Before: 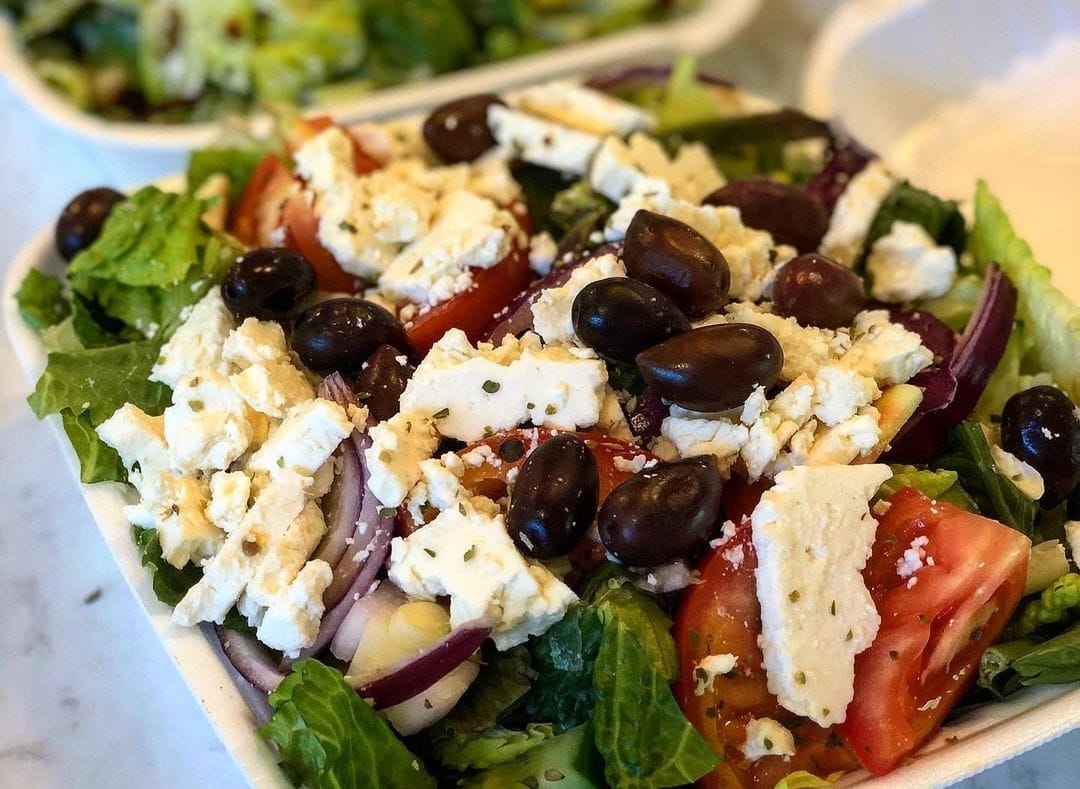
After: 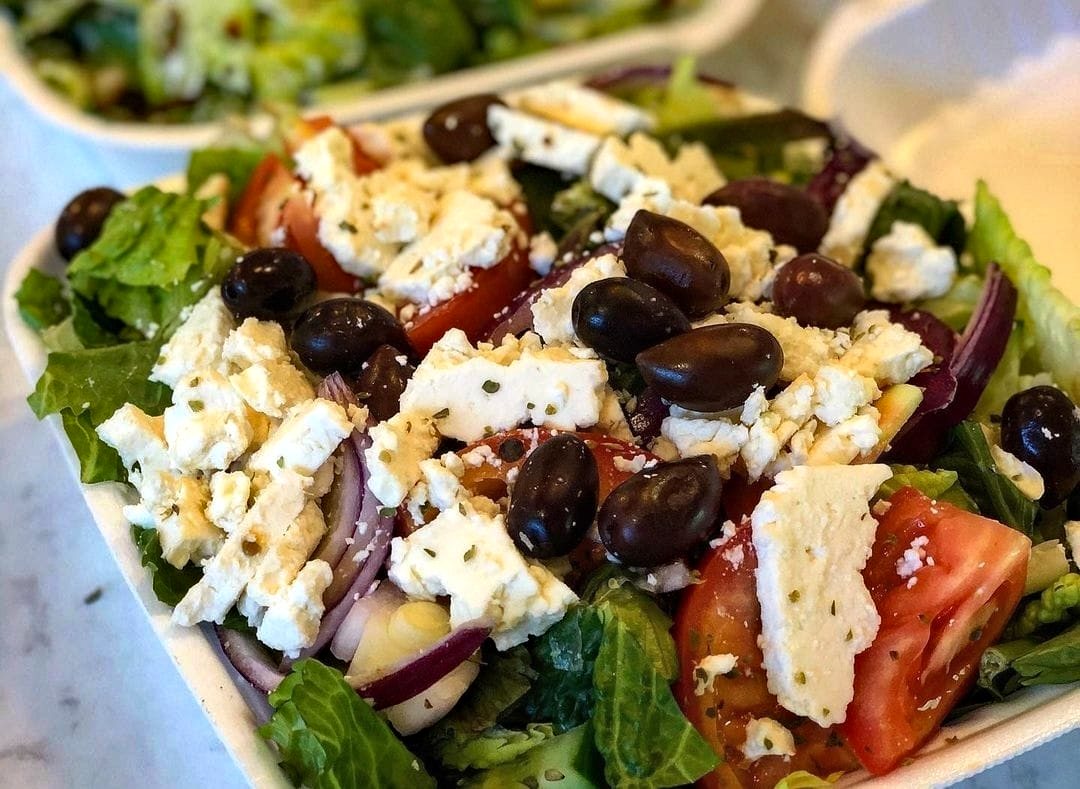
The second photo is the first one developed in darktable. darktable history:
shadows and highlights: white point adjustment 1.1, soften with gaussian
haze removal: compatibility mode true, adaptive false
